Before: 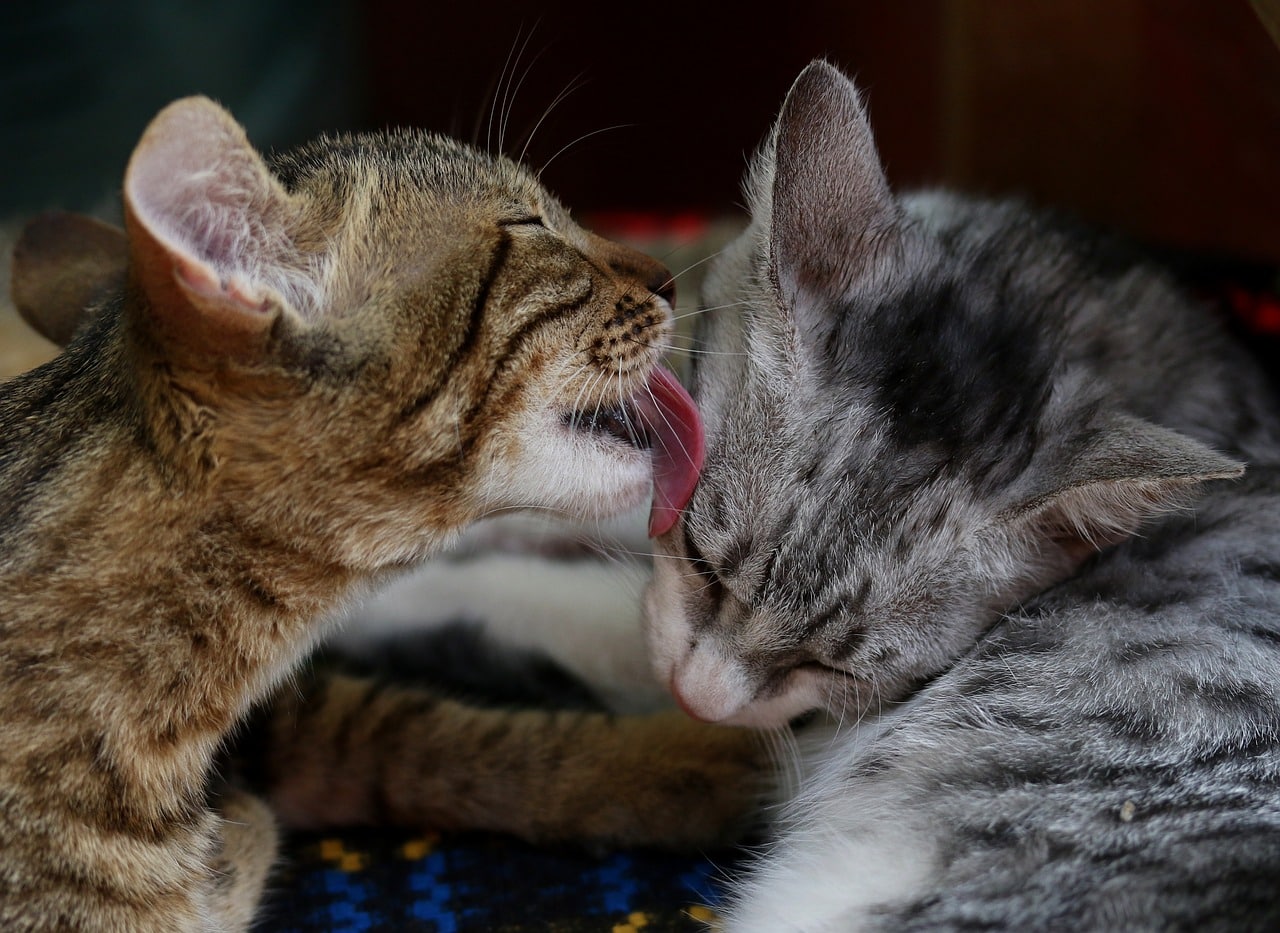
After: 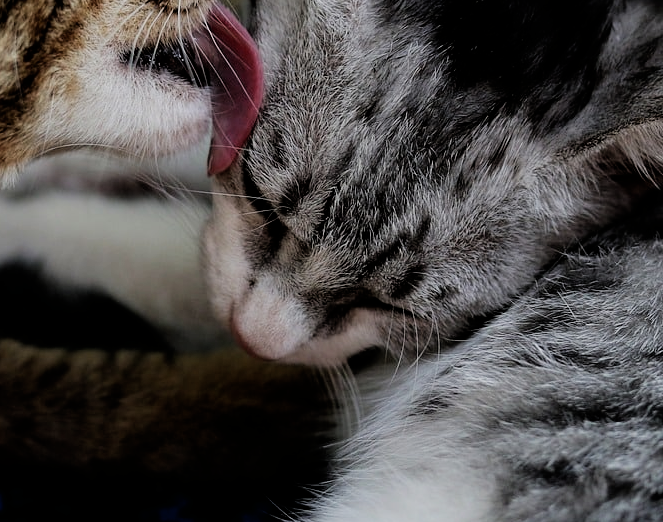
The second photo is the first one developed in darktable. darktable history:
crop: left 34.479%, top 38.822%, right 13.718%, bottom 5.172%
filmic rgb: black relative exposure -5 EV, white relative exposure 3.5 EV, hardness 3.19, contrast 1.2, highlights saturation mix -50%
